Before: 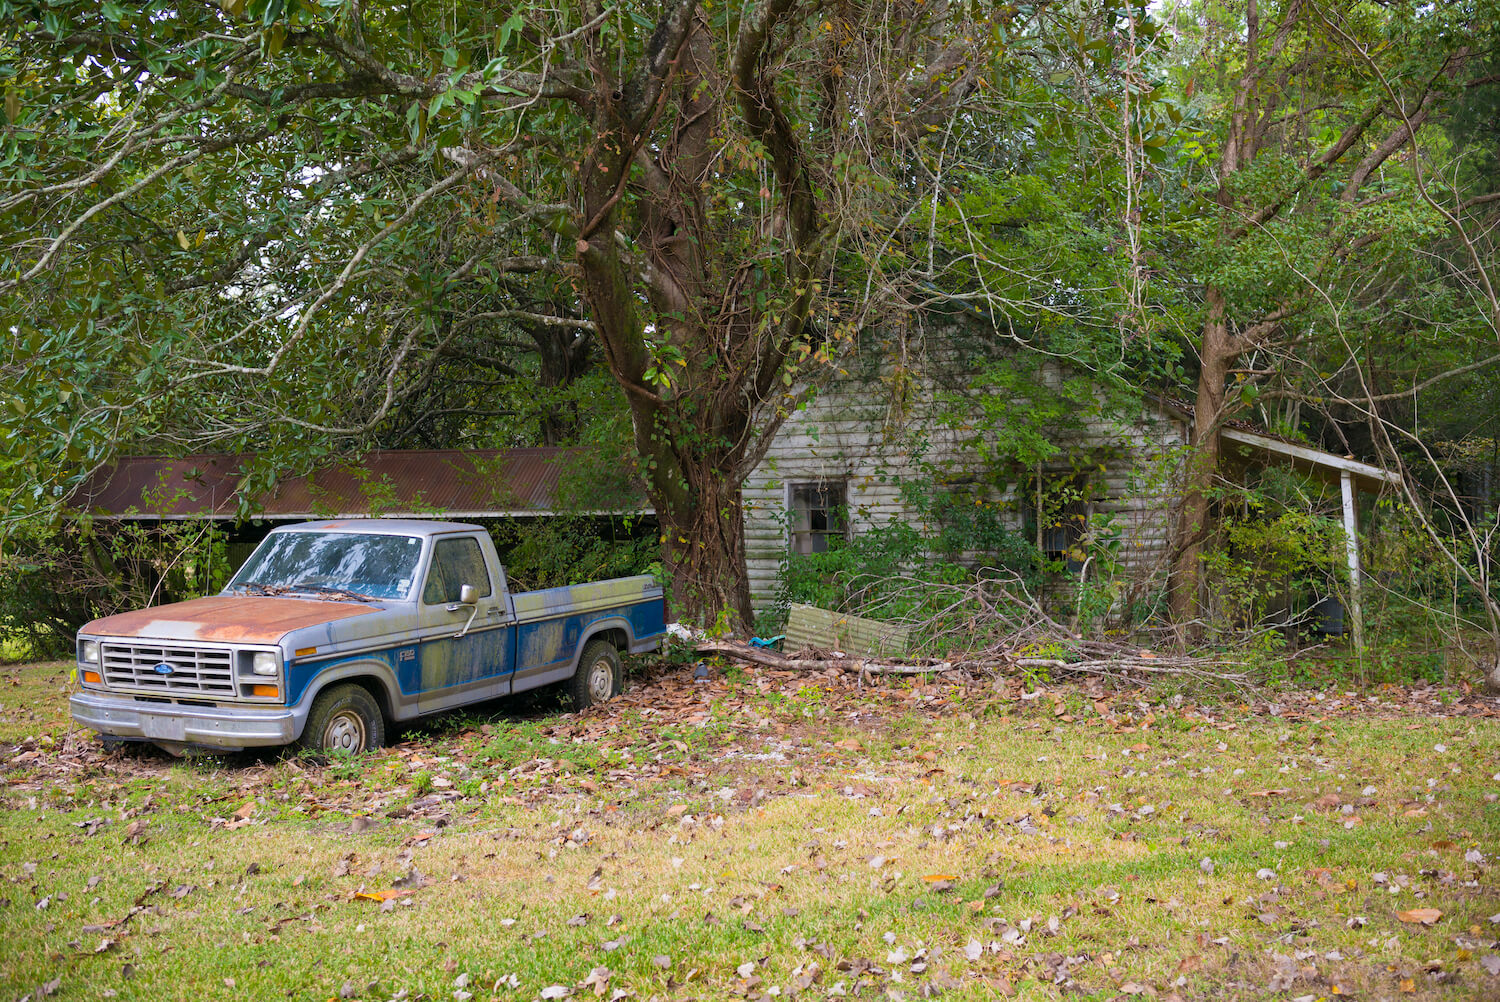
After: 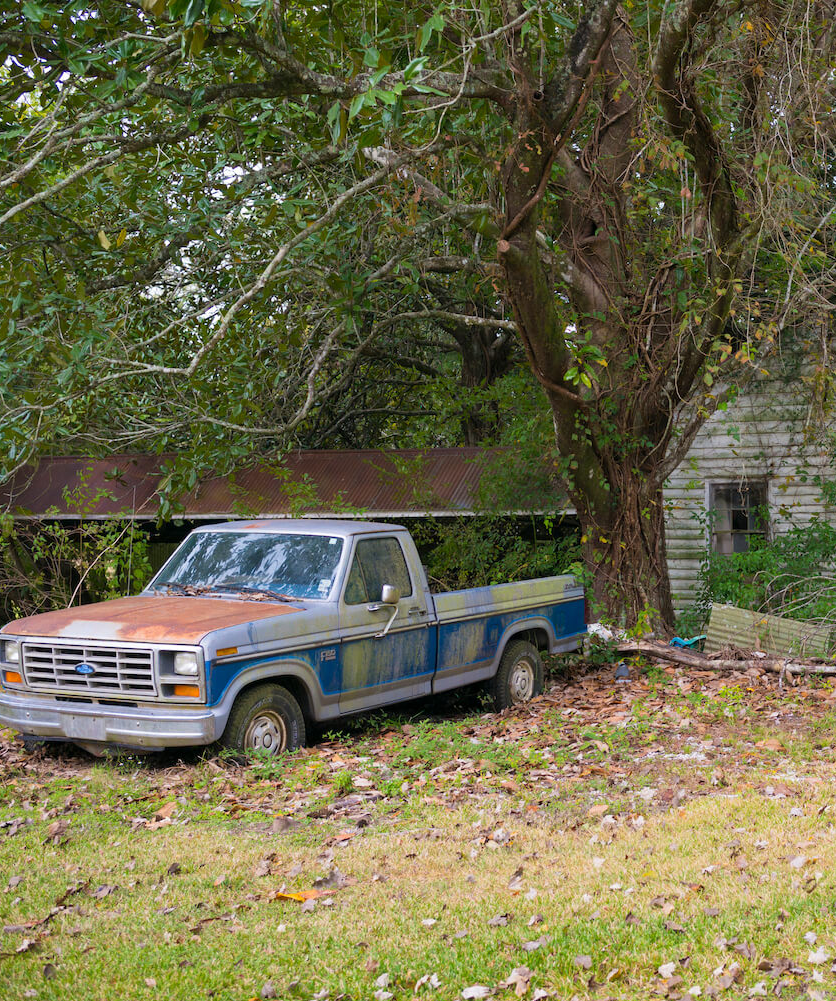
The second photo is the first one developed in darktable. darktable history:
crop: left 5.287%, right 38.945%
